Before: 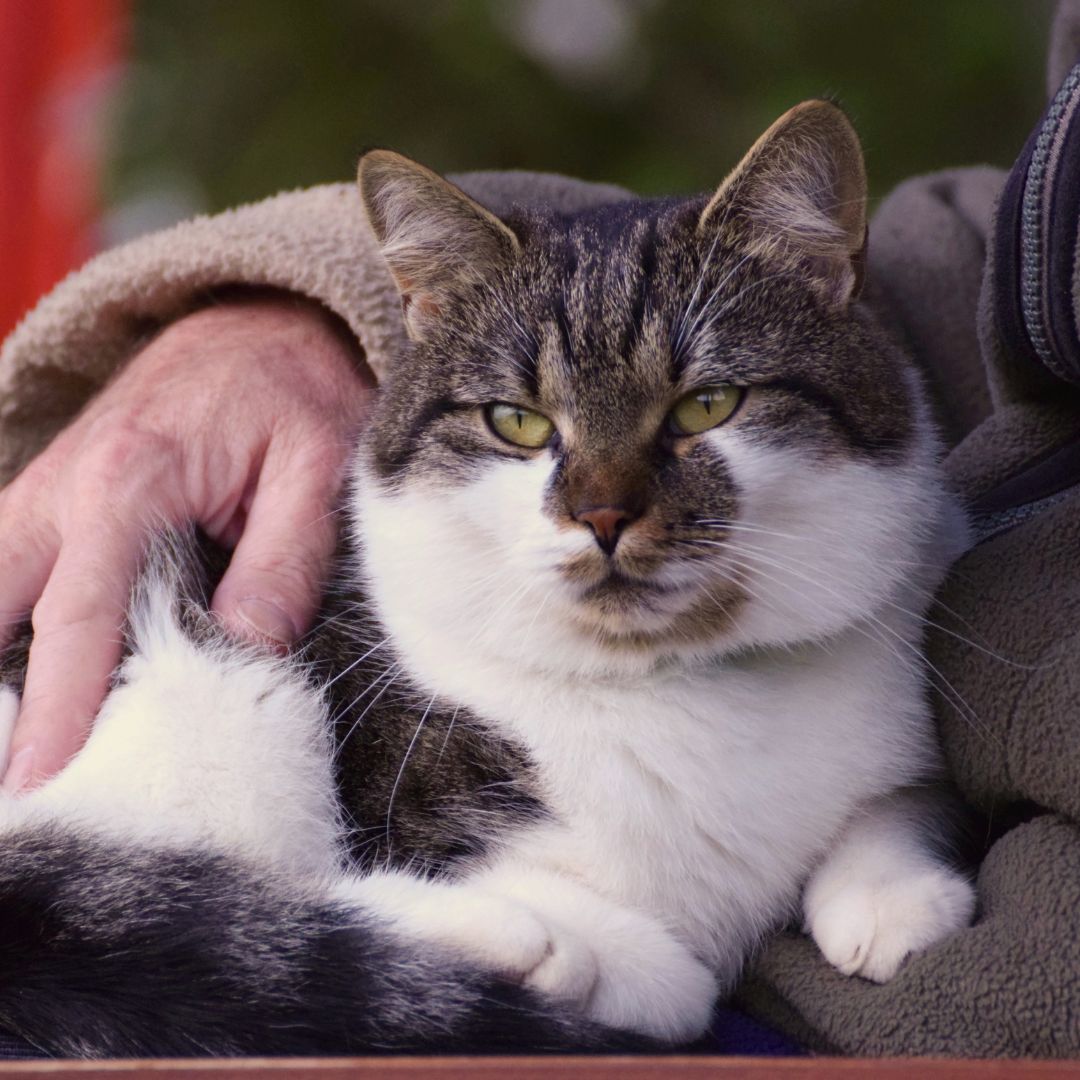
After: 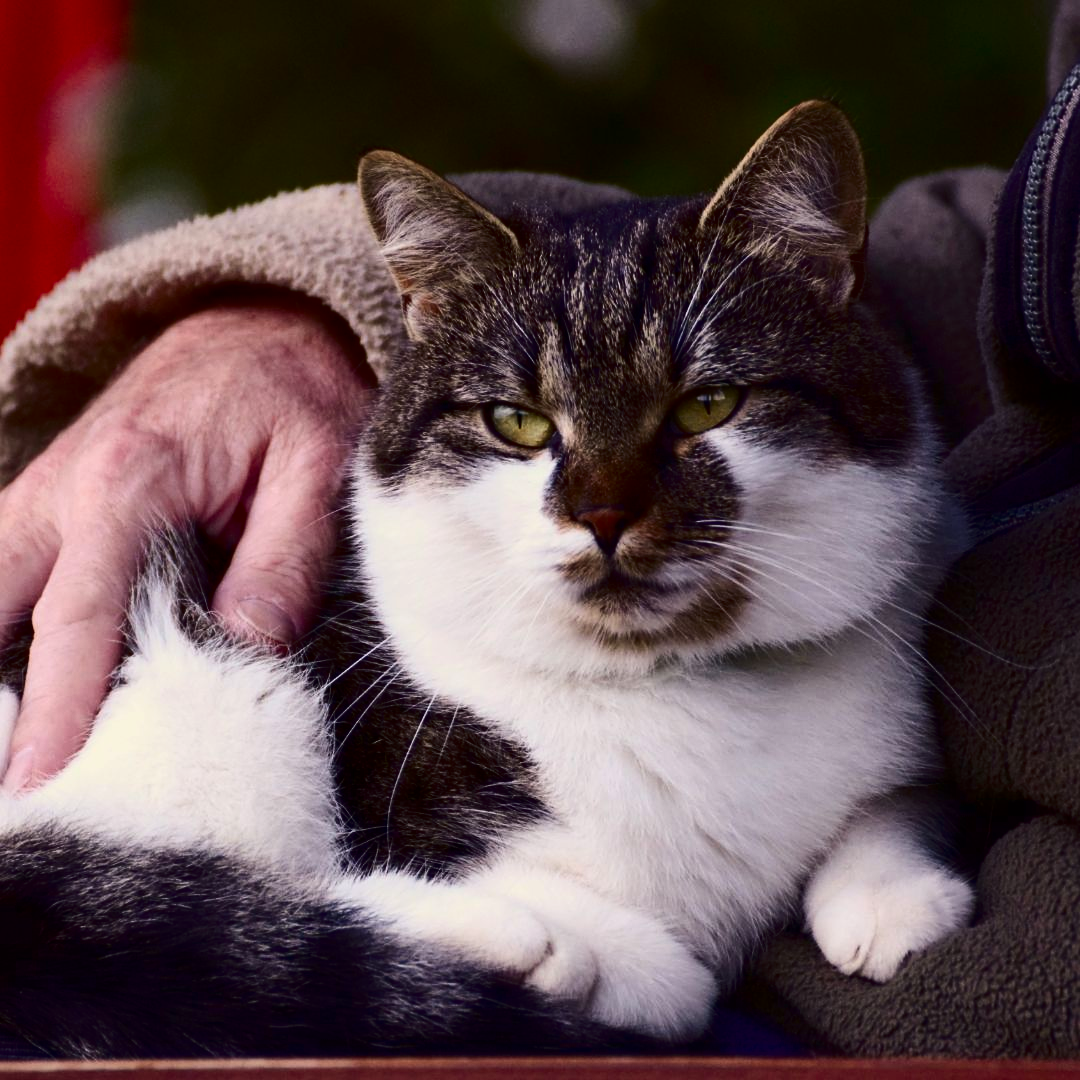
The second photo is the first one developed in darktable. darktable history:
shadows and highlights: radius 336.66, shadows 28.27, soften with gaussian
sharpen: amount 0.208
contrast brightness saturation: contrast 0.243, brightness -0.224, saturation 0.148
